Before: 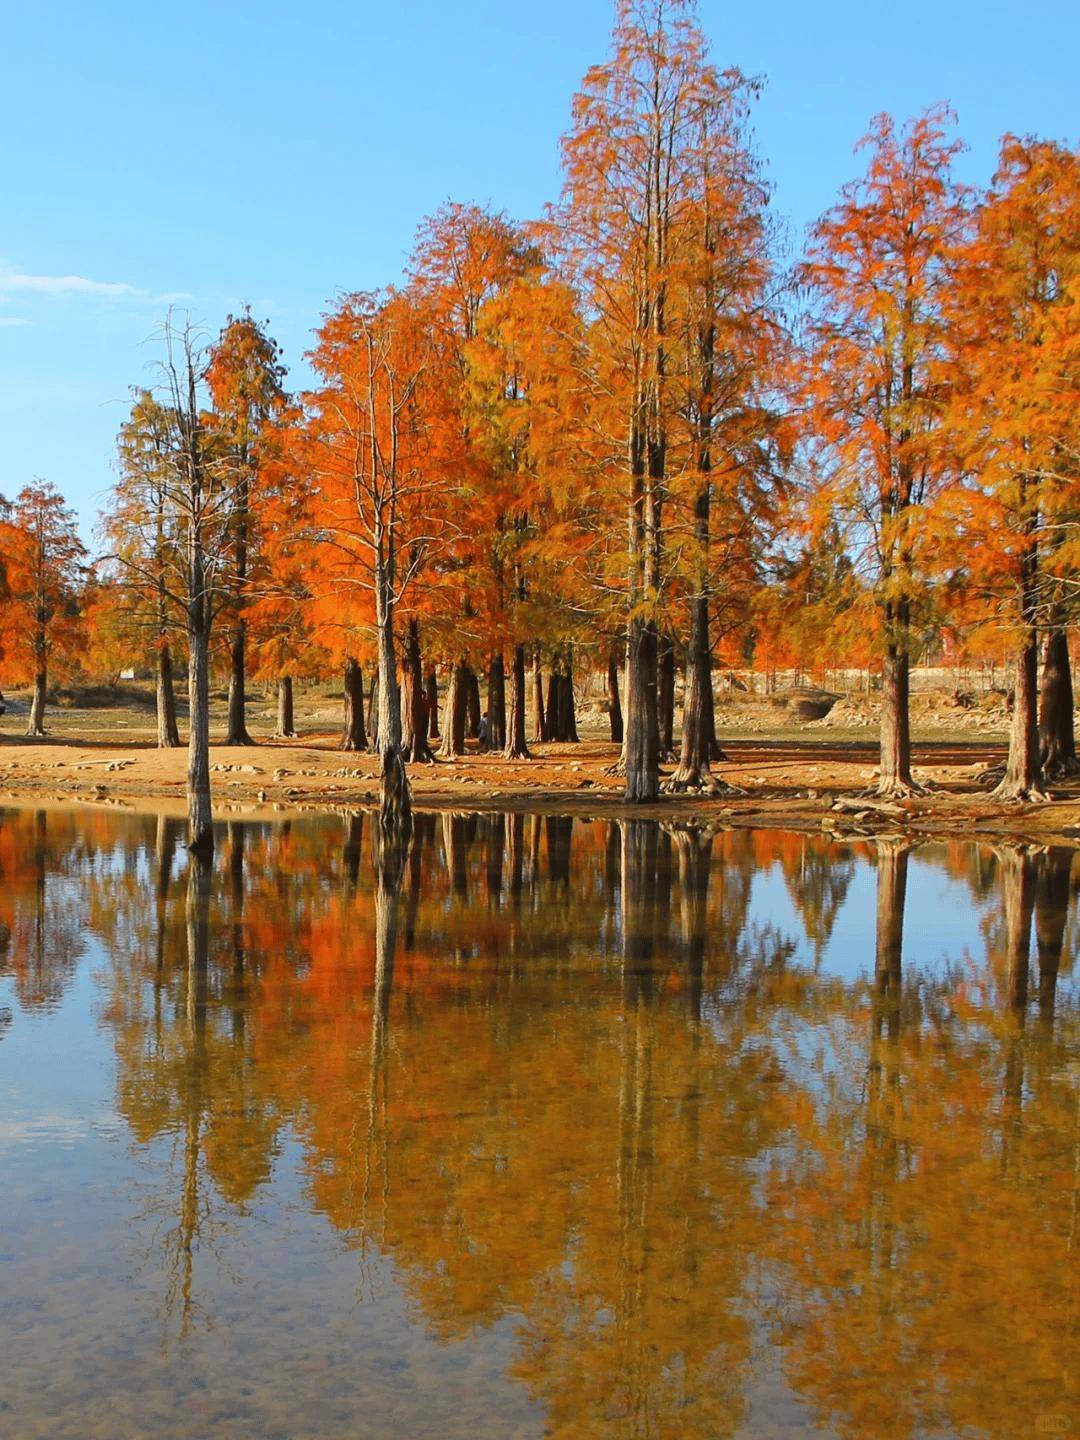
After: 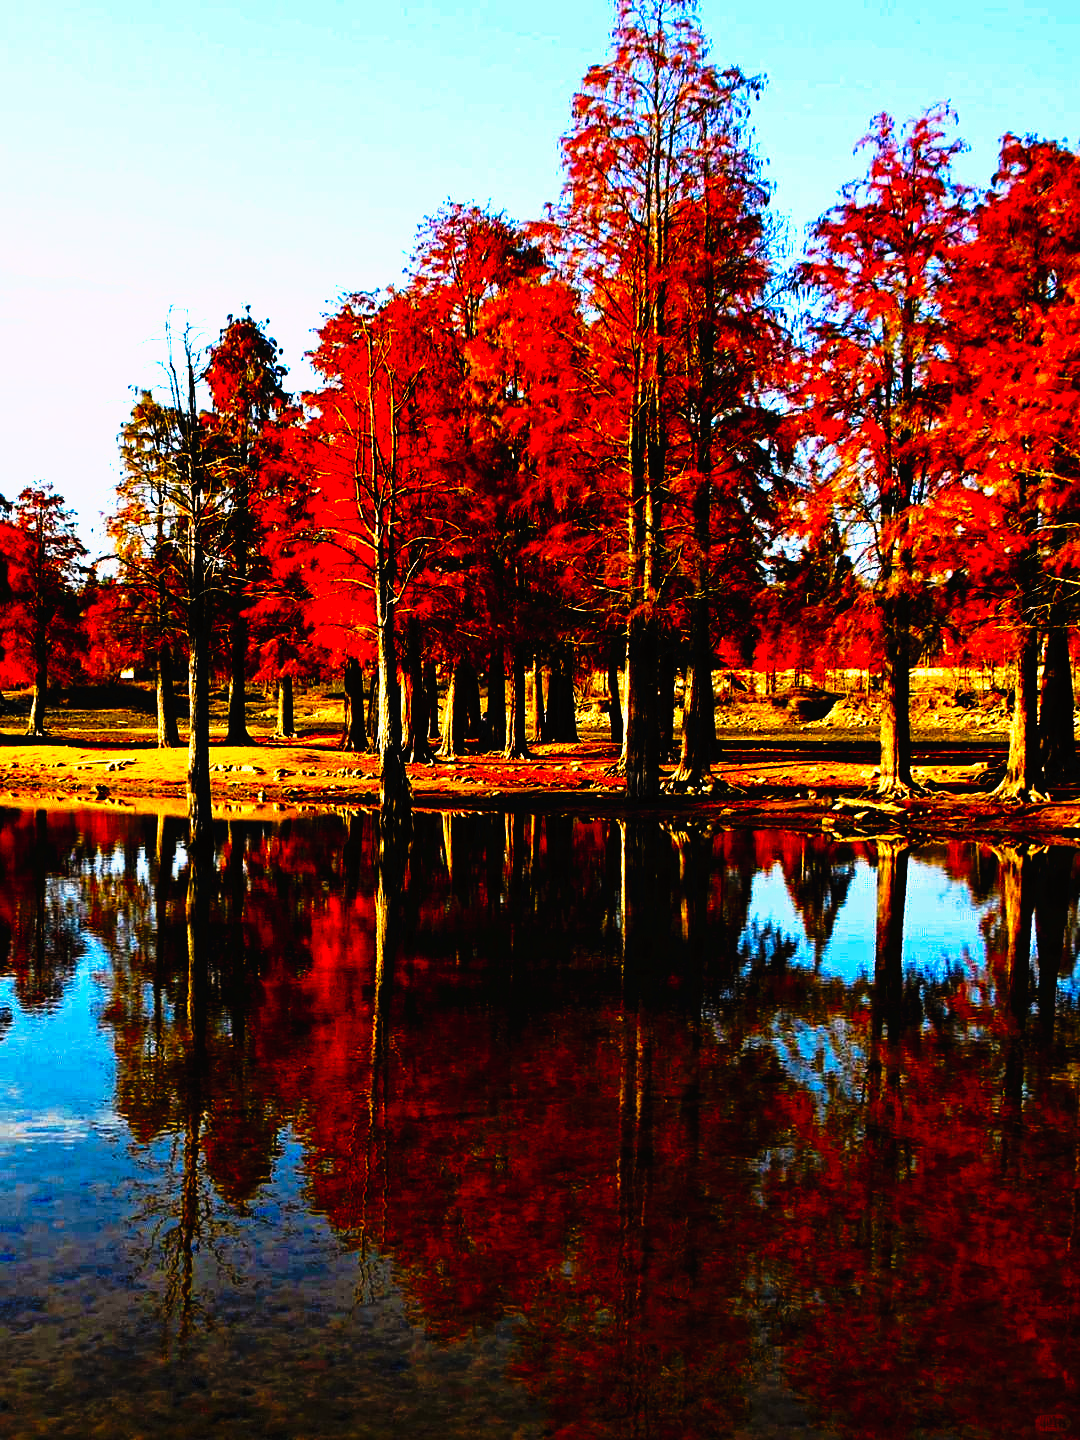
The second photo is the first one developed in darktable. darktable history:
tone curve: curves: ch0 [(0, 0) (0.003, 0.005) (0.011, 0.005) (0.025, 0.006) (0.044, 0.008) (0.069, 0.01) (0.1, 0.012) (0.136, 0.015) (0.177, 0.019) (0.224, 0.017) (0.277, 0.015) (0.335, 0.018) (0.399, 0.043) (0.468, 0.118) (0.543, 0.349) (0.623, 0.591) (0.709, 0.88) (0.801, 0.983) (0.898, 0.973) (1, 1)], preserve colors none
haze removal: compatibility mode true, adaptive false
